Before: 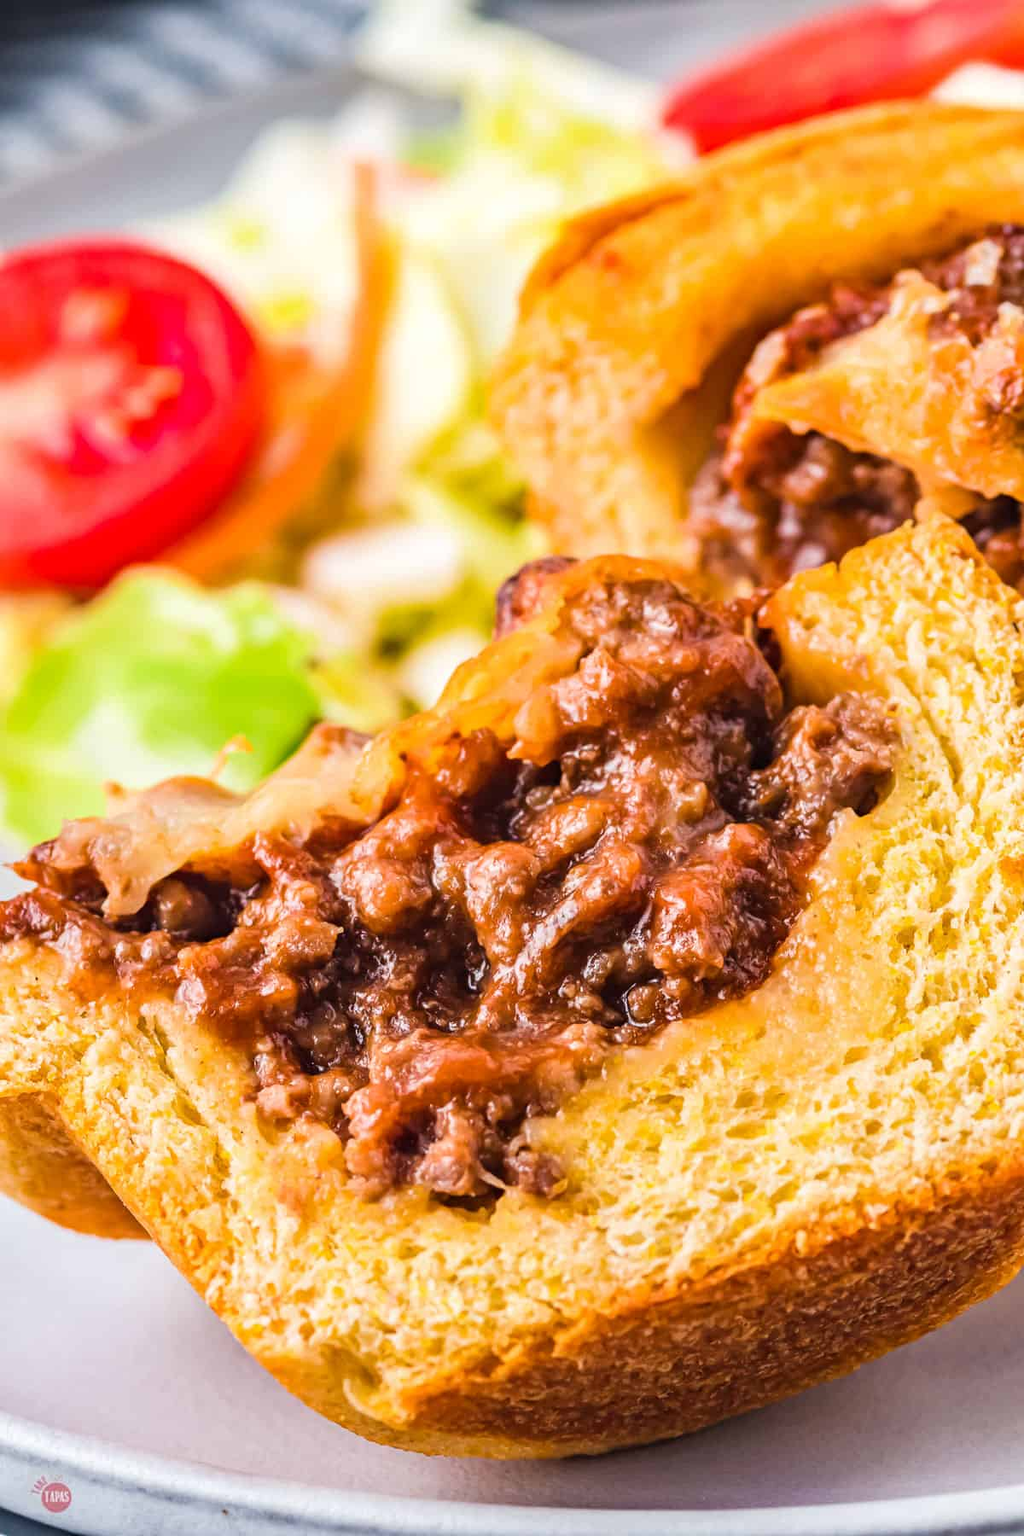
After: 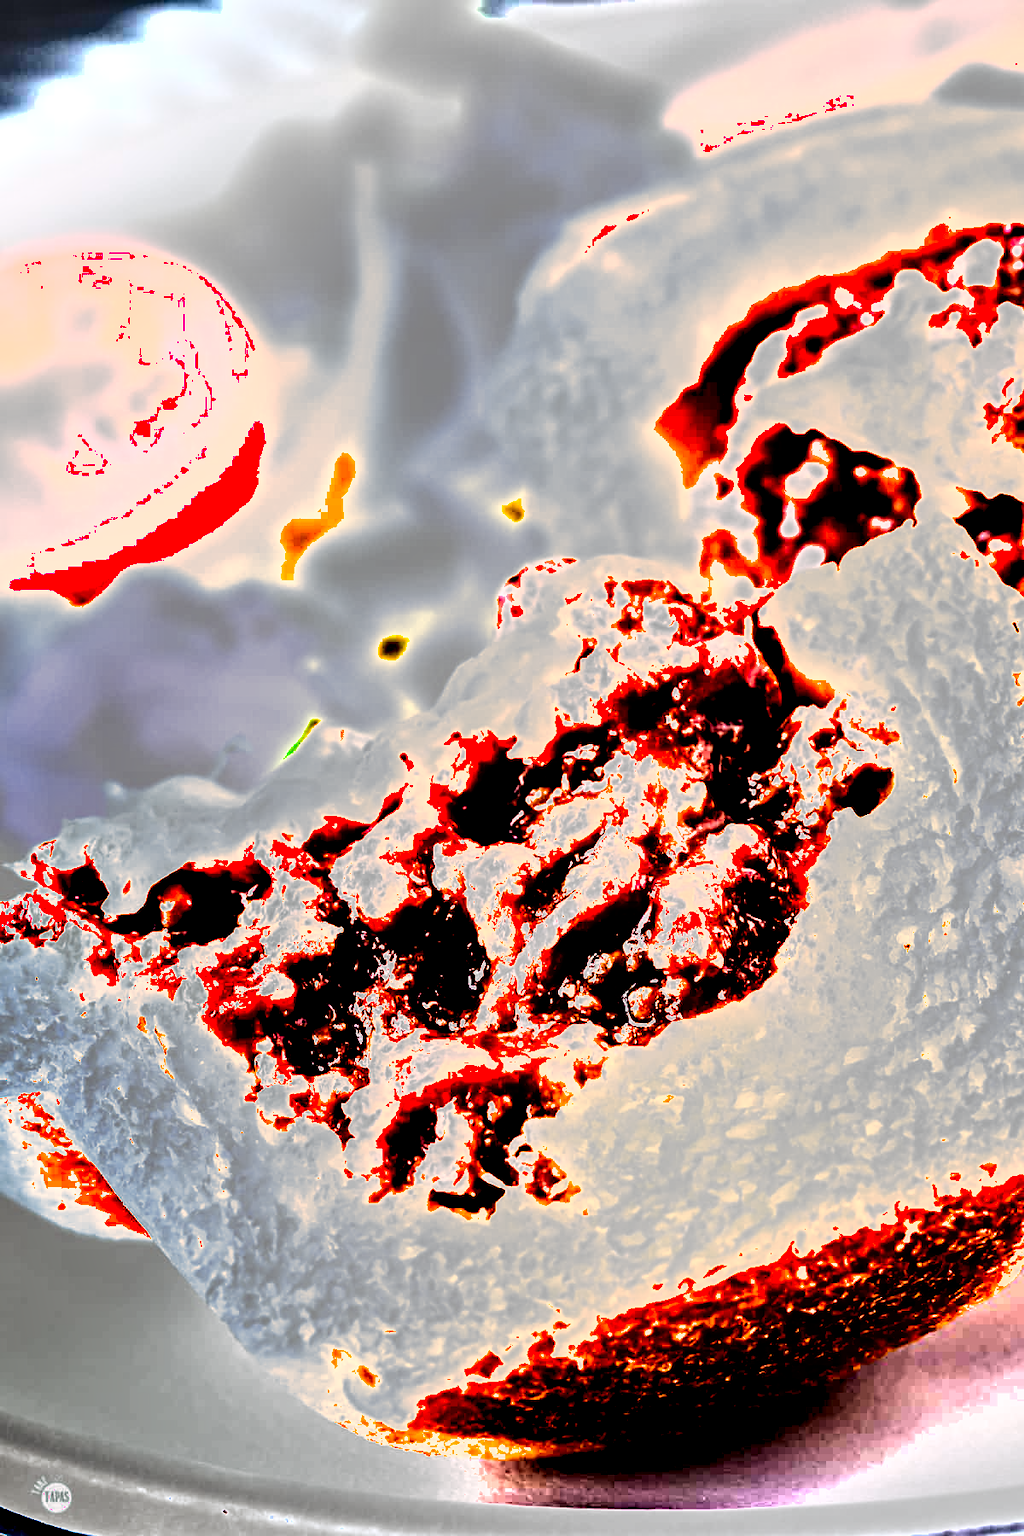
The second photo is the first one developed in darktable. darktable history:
tone equalizer: -8 EV -1.06 EV, -7 EV -1.01 EV, -6 EV -0.881 EV, -5 EV -0.585 EV, -3 EV 0.555 EV, -2 EV 0.874 EV, -1 EV 1.01 EV, +0 EV 1.08 EV, edges refinement/feathering 500, mask exposure compensation -1.57 EV, preserve details no
shadows and highlights: radius 336.43, shadows 28.42, soften with gaussian
exposure: black level correction 0, exposure 1.199 EV, compensate highlight preservation false
